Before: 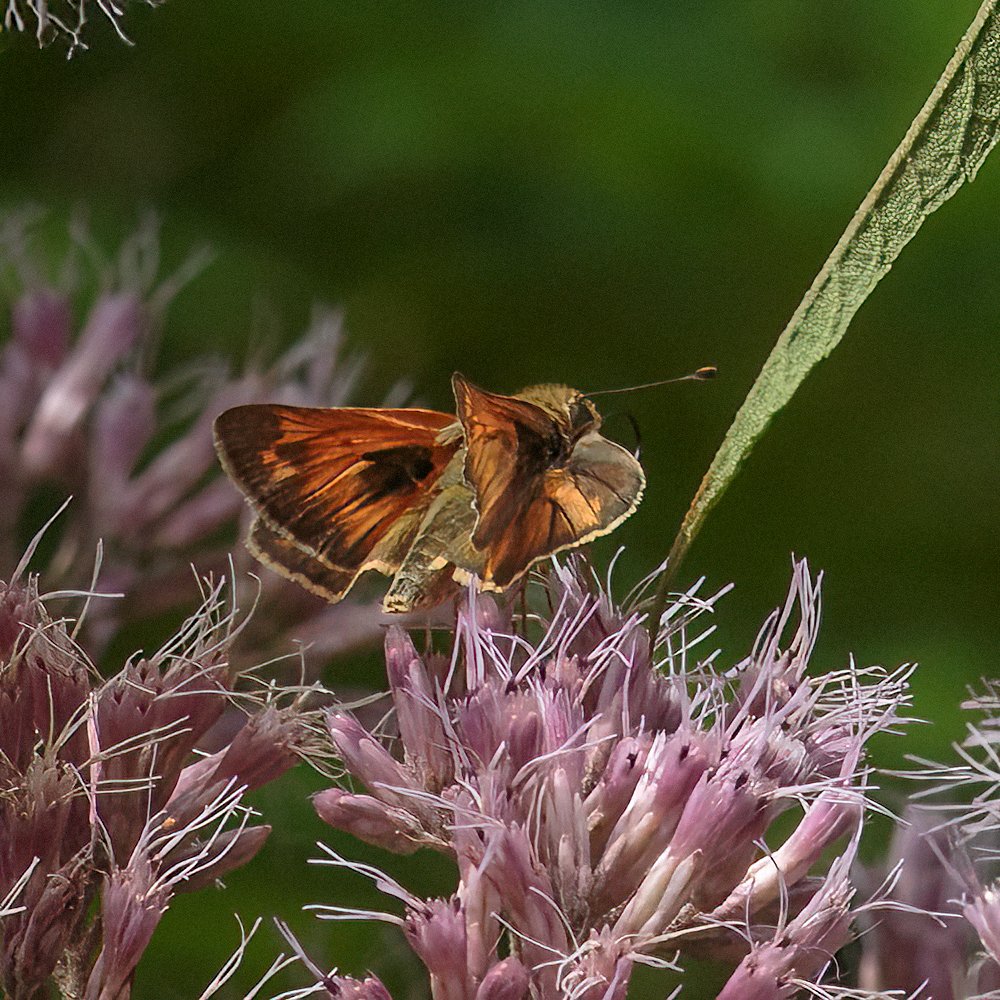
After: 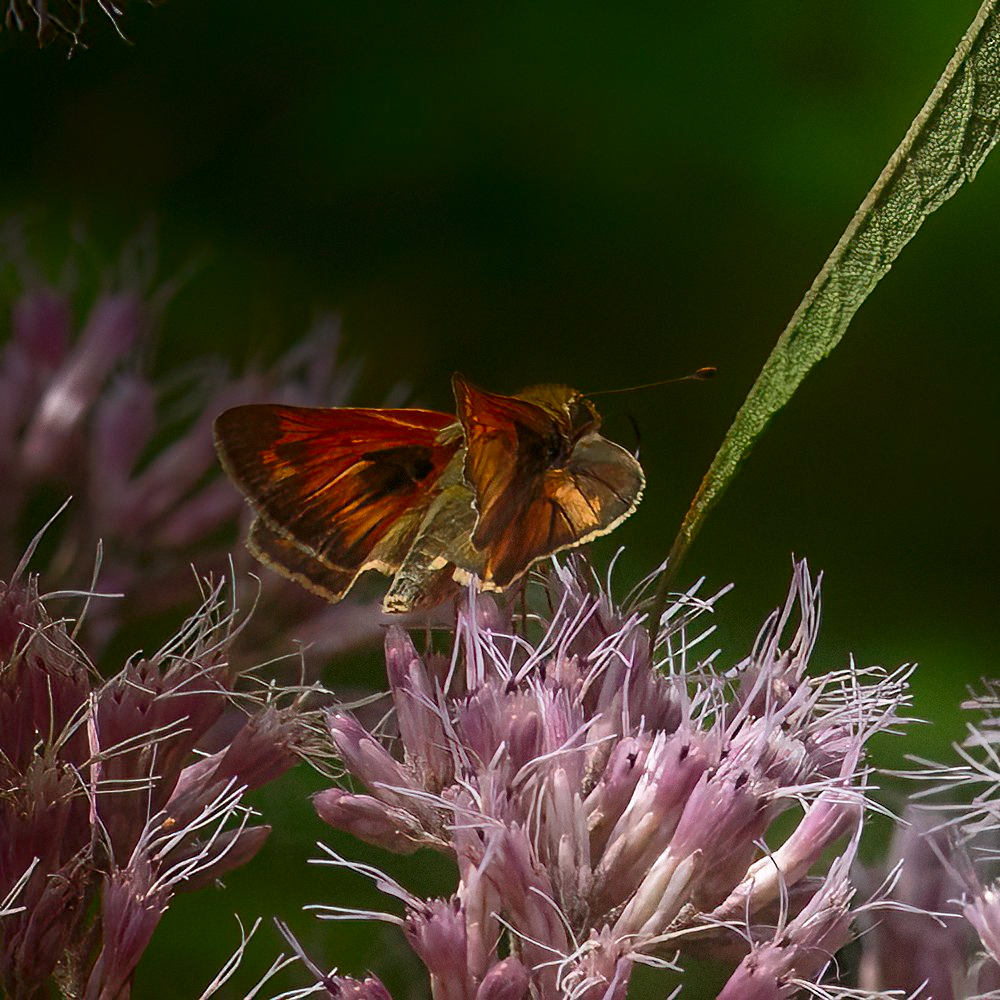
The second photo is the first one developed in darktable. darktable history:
rotate and perspective: crop left 0, crop top 0
shadows and highlights: shadows -88.03, highlights -35.45, shadows color adjustment 99.15%, highlights color adjustment 0%, soften with gaussian
